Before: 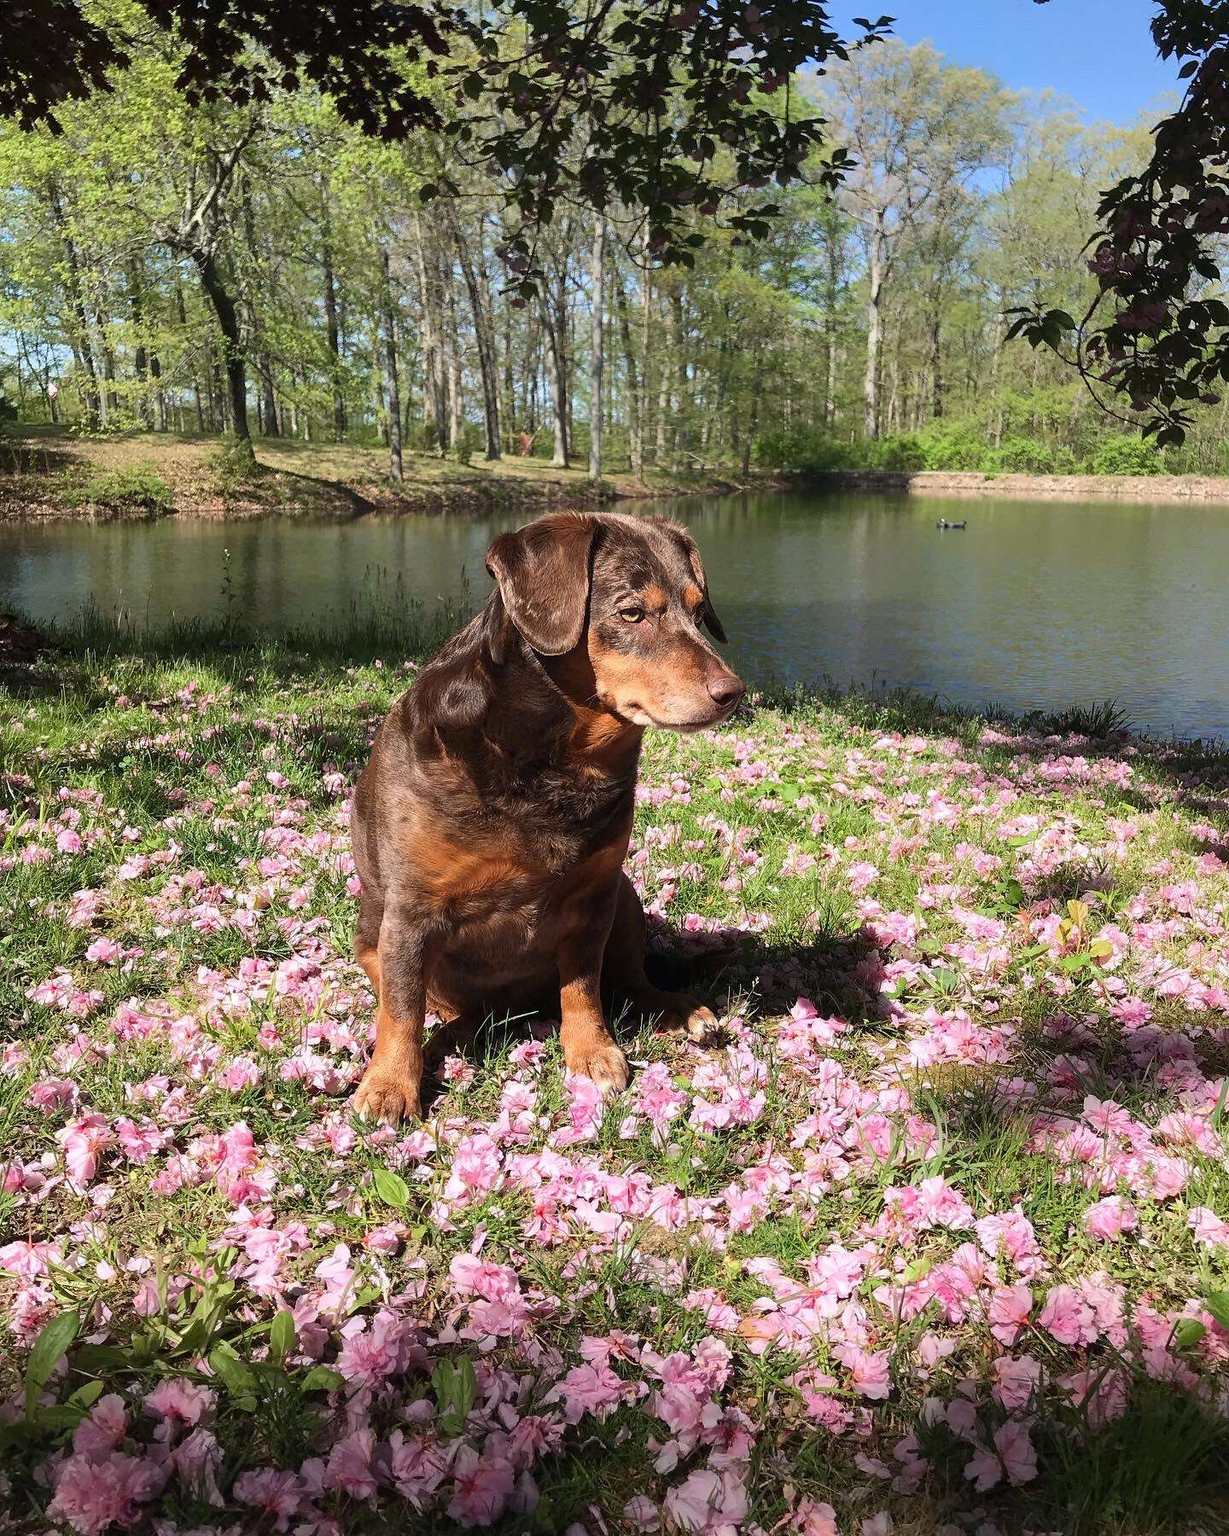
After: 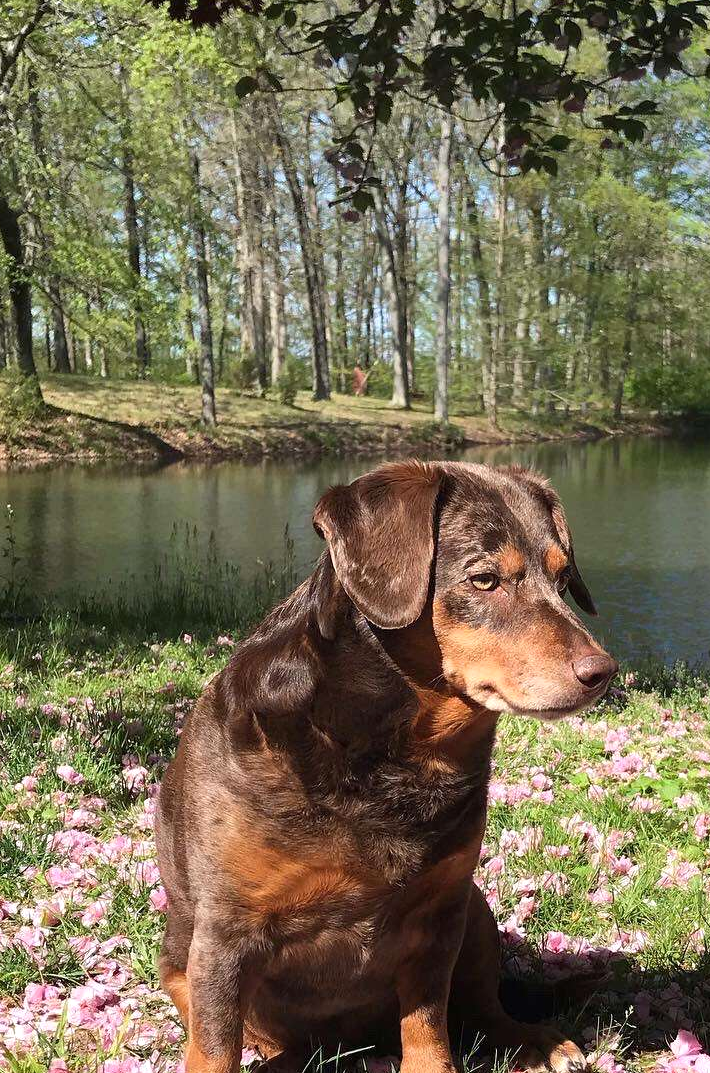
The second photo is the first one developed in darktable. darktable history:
crop: left 17.827%, top 7.764%, right 32.809%, bottom 32.618%
exposure: exposure 0.154 EV, compensate highlight preservation false
